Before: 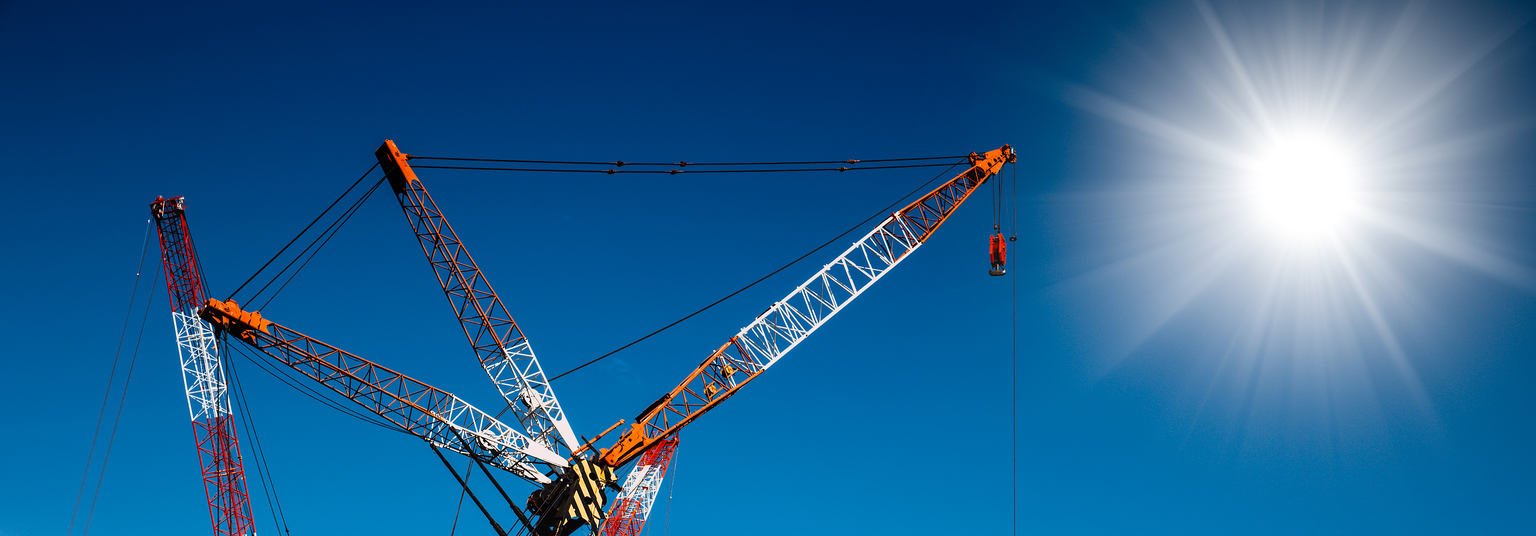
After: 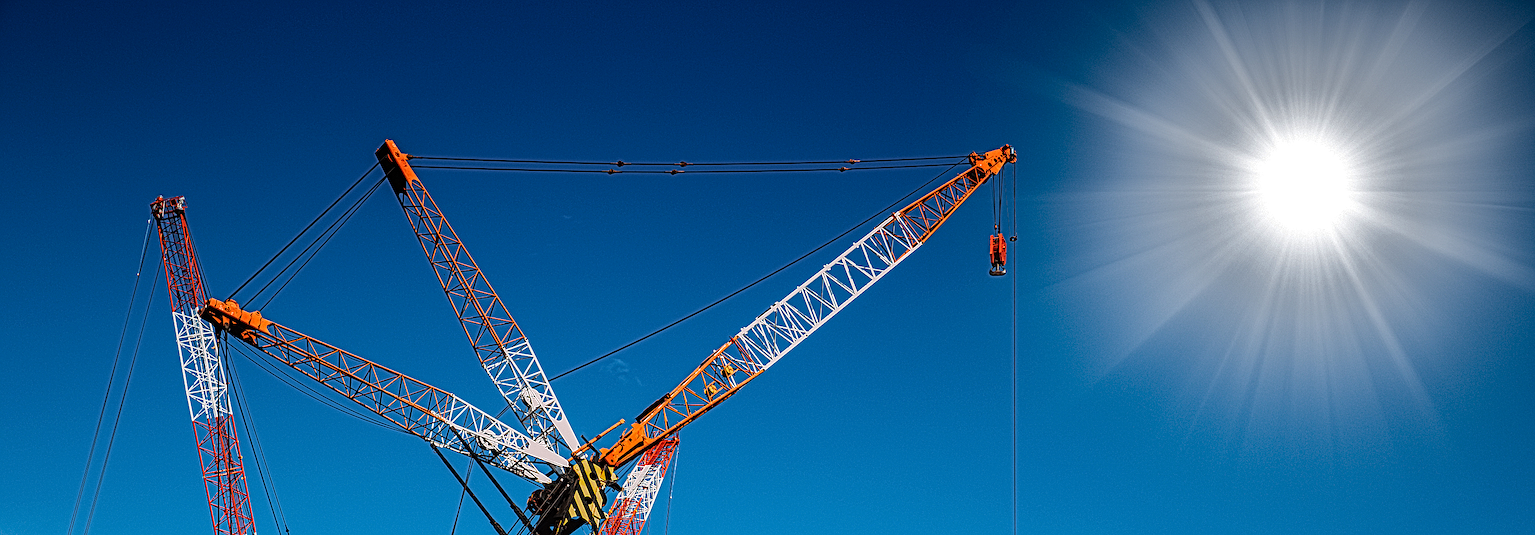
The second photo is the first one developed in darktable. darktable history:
shadows and highlights: shadows -19.91, highlights -73.15
local contrast: mode bilateral grid, contrast 20, coarseness 3, detail 300%, midtone range 0.2
rgb levels: preserve colors max RGB
